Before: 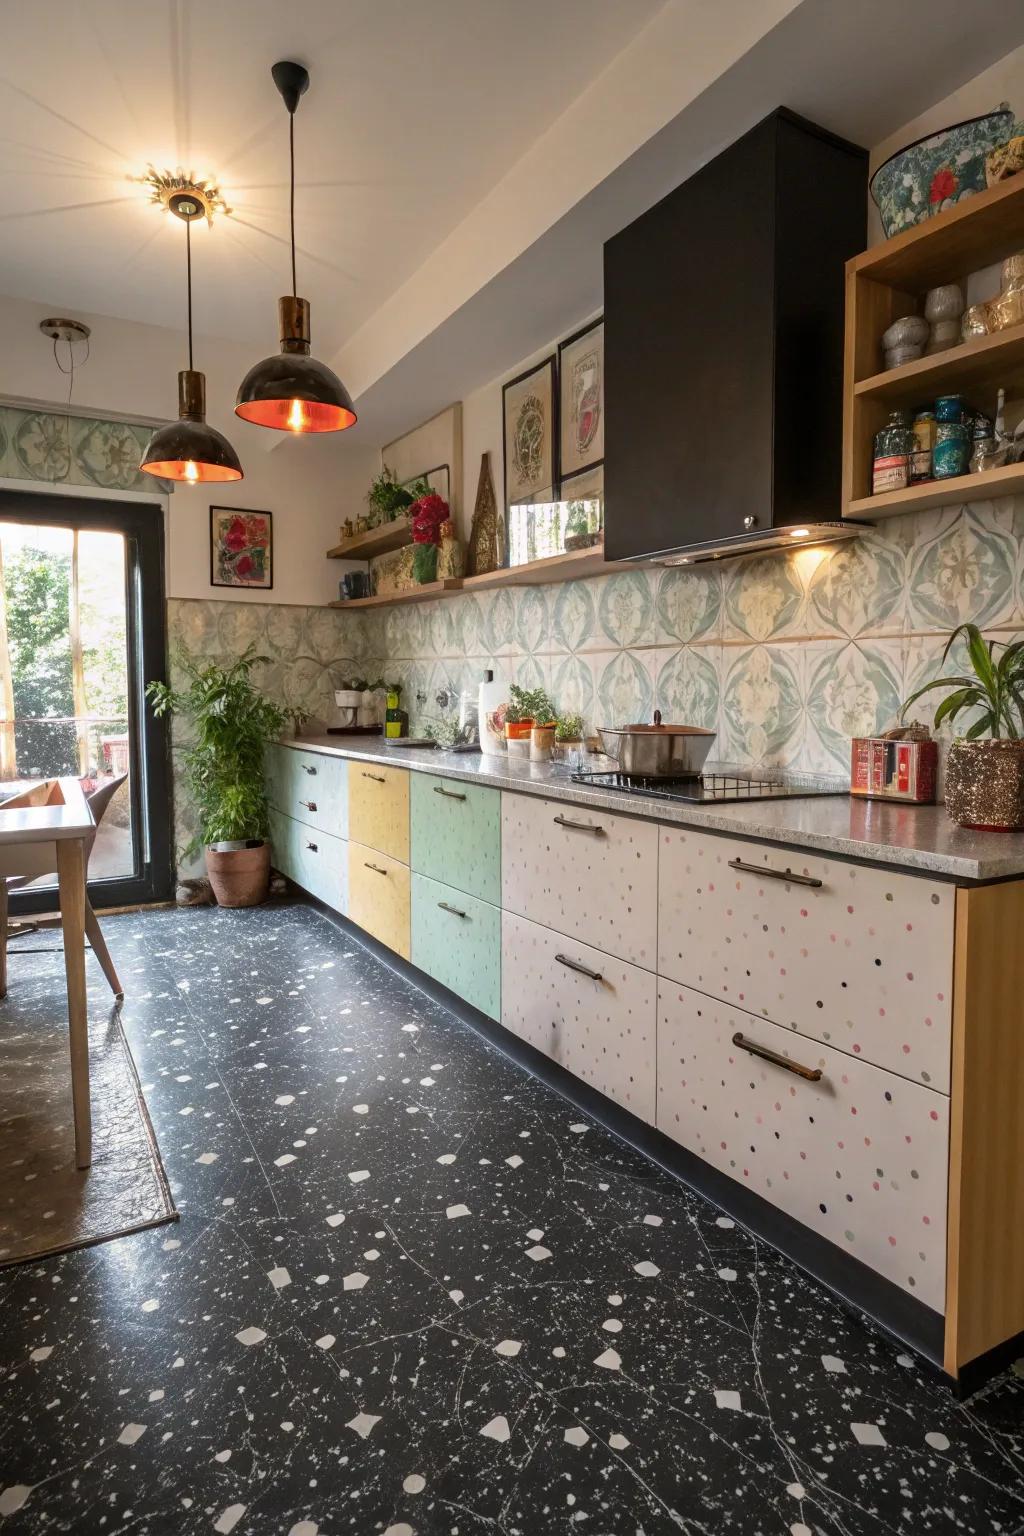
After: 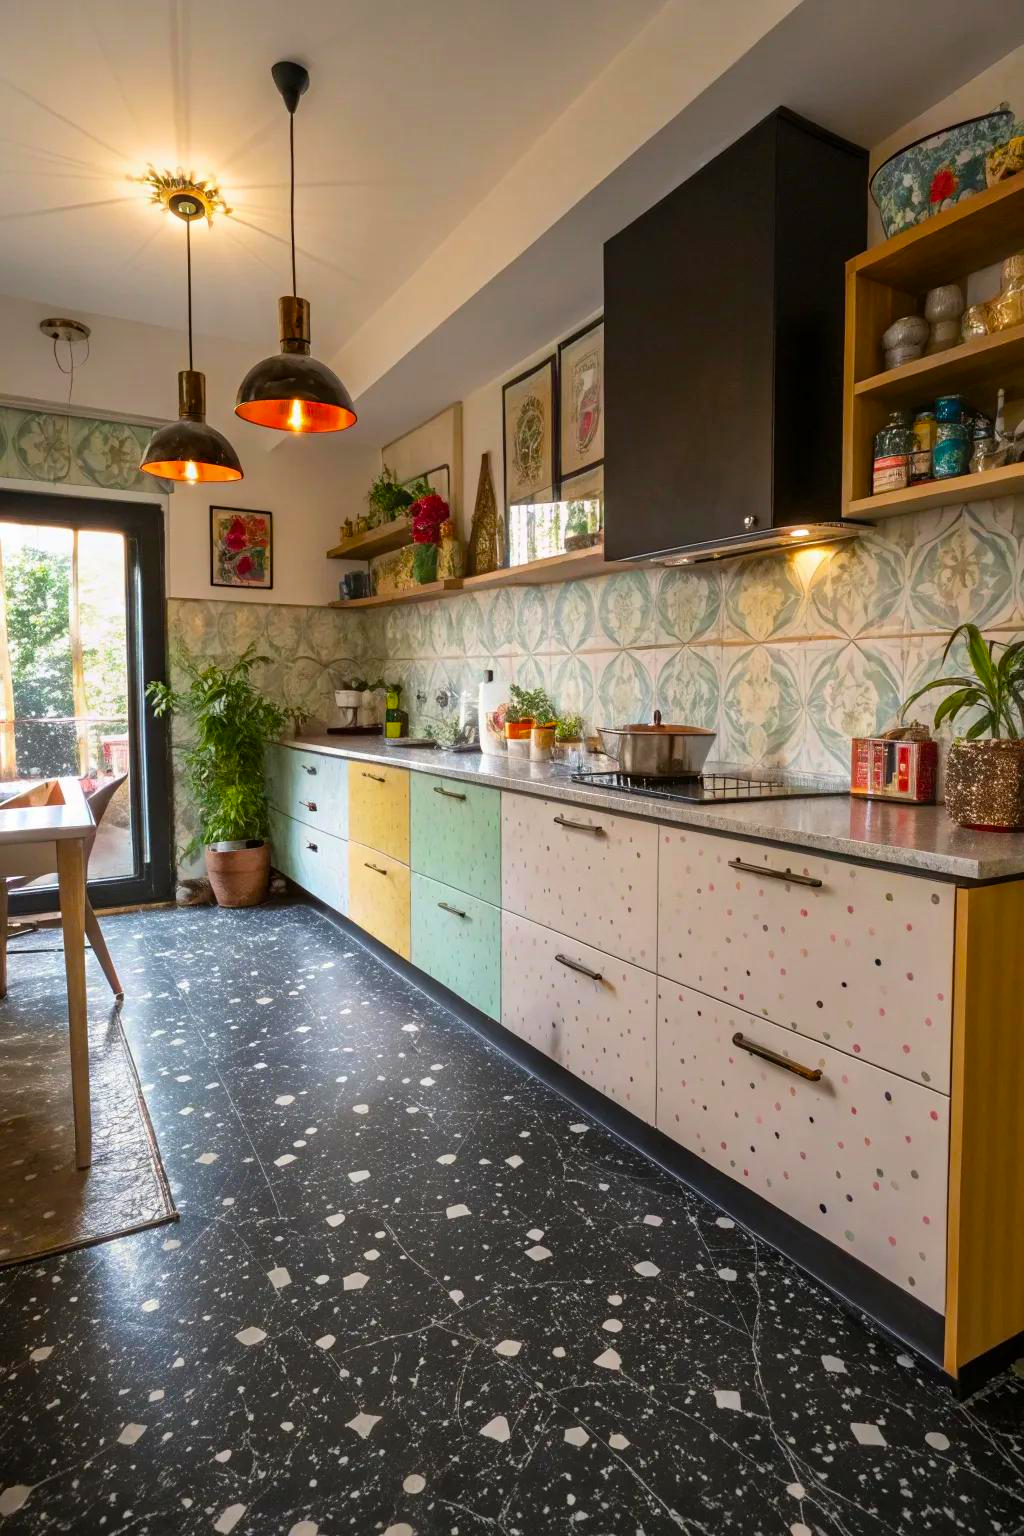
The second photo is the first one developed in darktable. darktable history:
color balance rgb: shadows lift › hue 87.74°, perceptual saturation grading › global saturation 29.648%, global vibrance 20%
